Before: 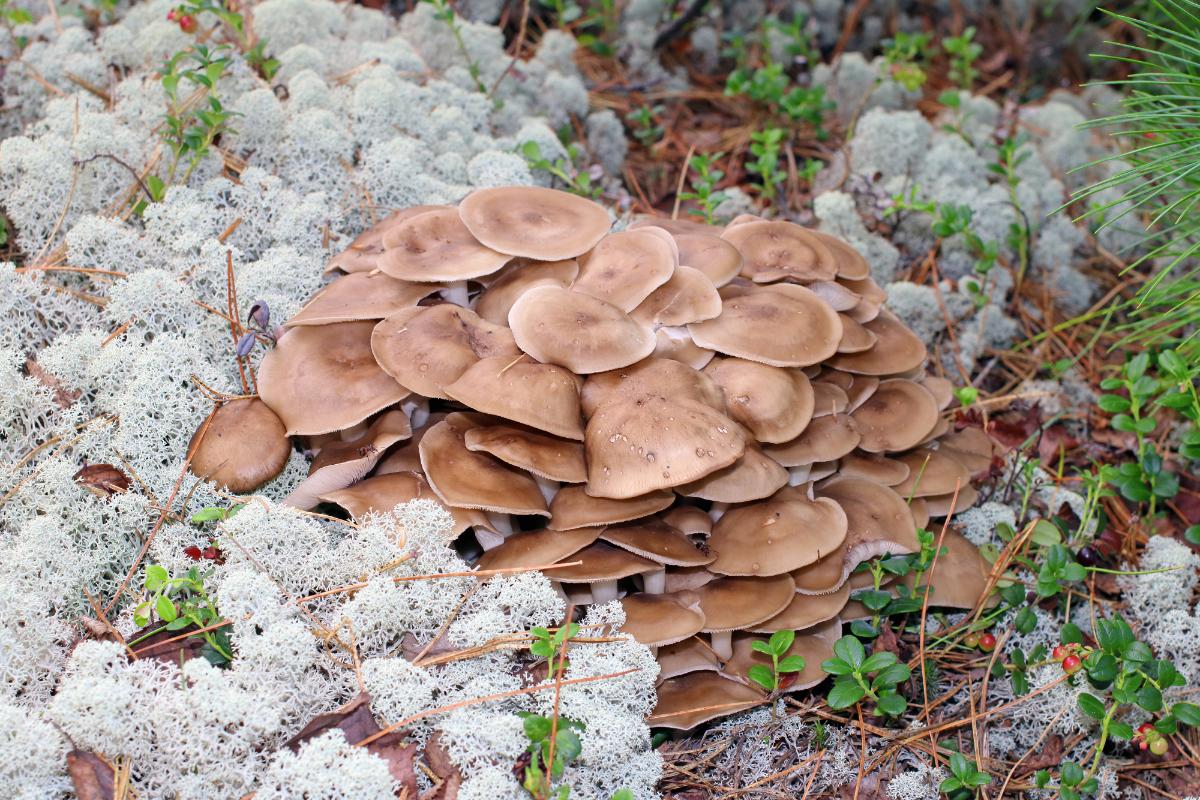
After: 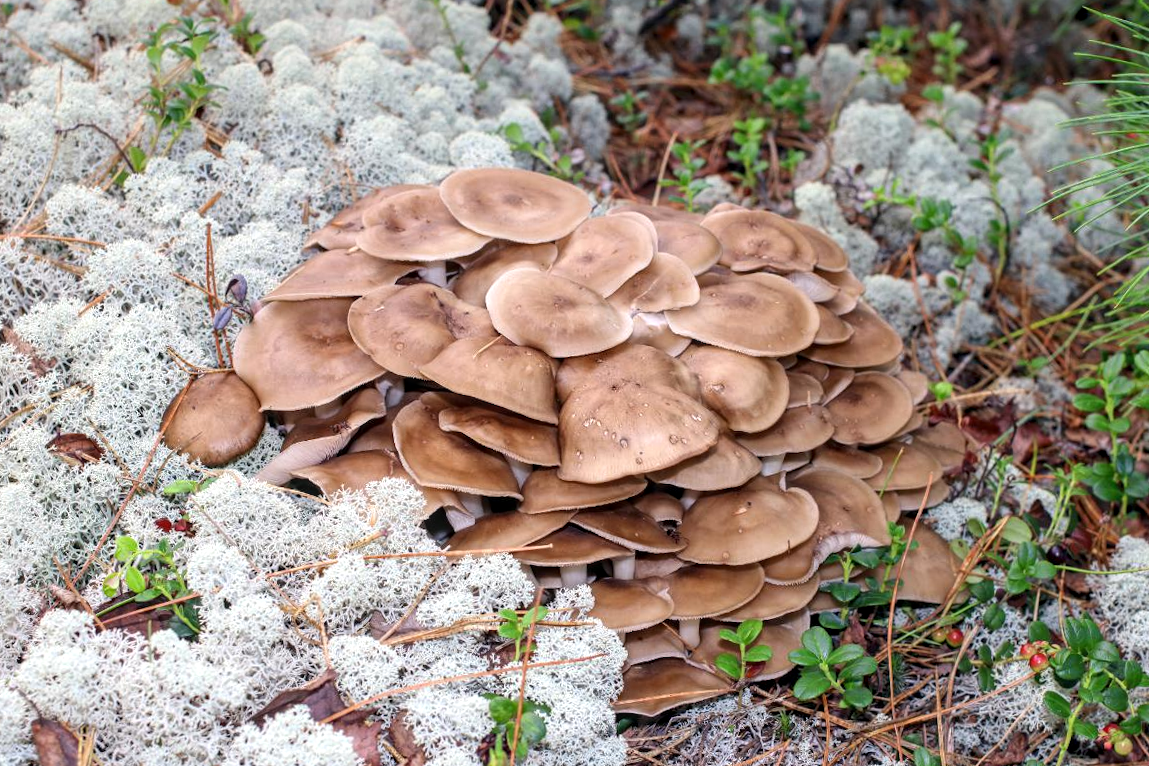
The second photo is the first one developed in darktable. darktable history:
crop and rotate: angle -1.69°
color balance rgb: shadows lift › luminance -10%, highlights gain › luminance 10%, saturation formula JzAzBz (2021)
local contrast: on, module defaults
